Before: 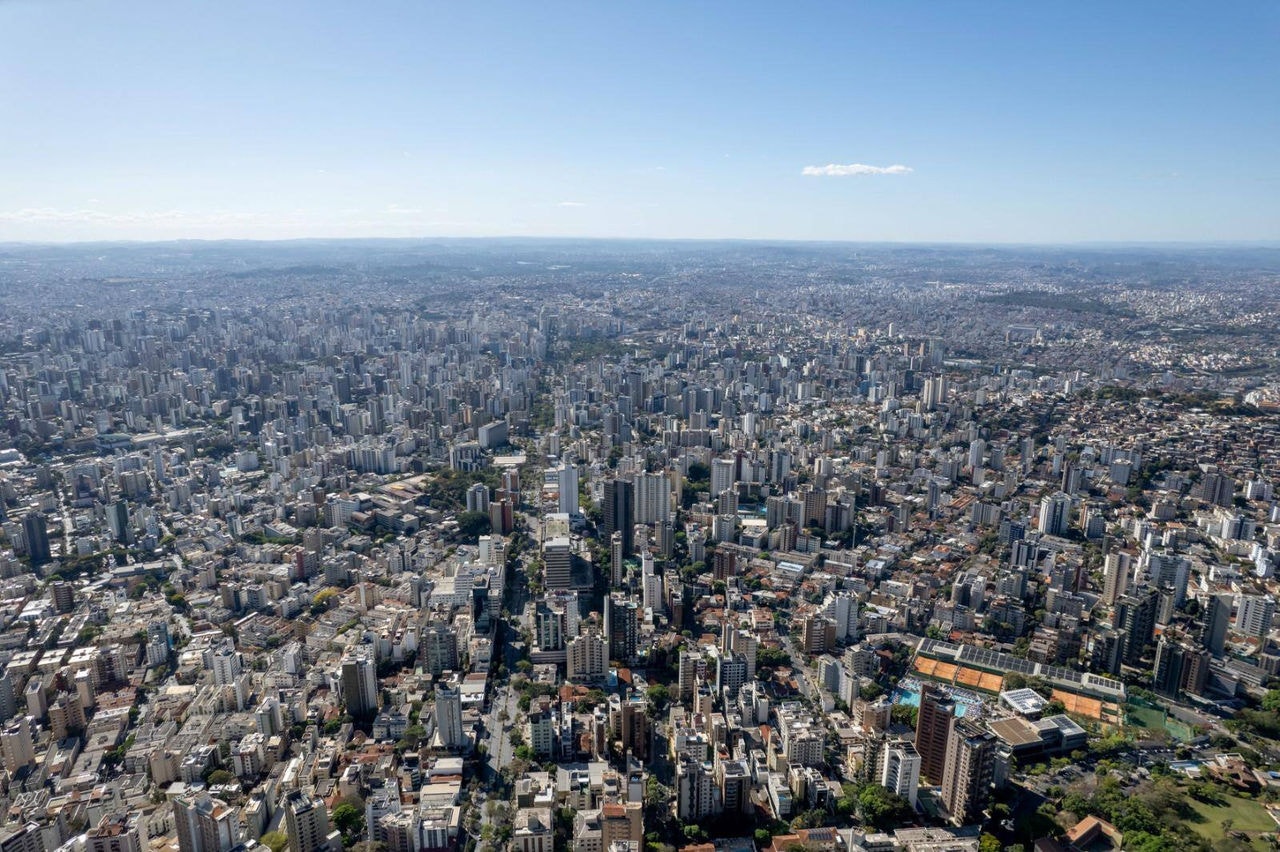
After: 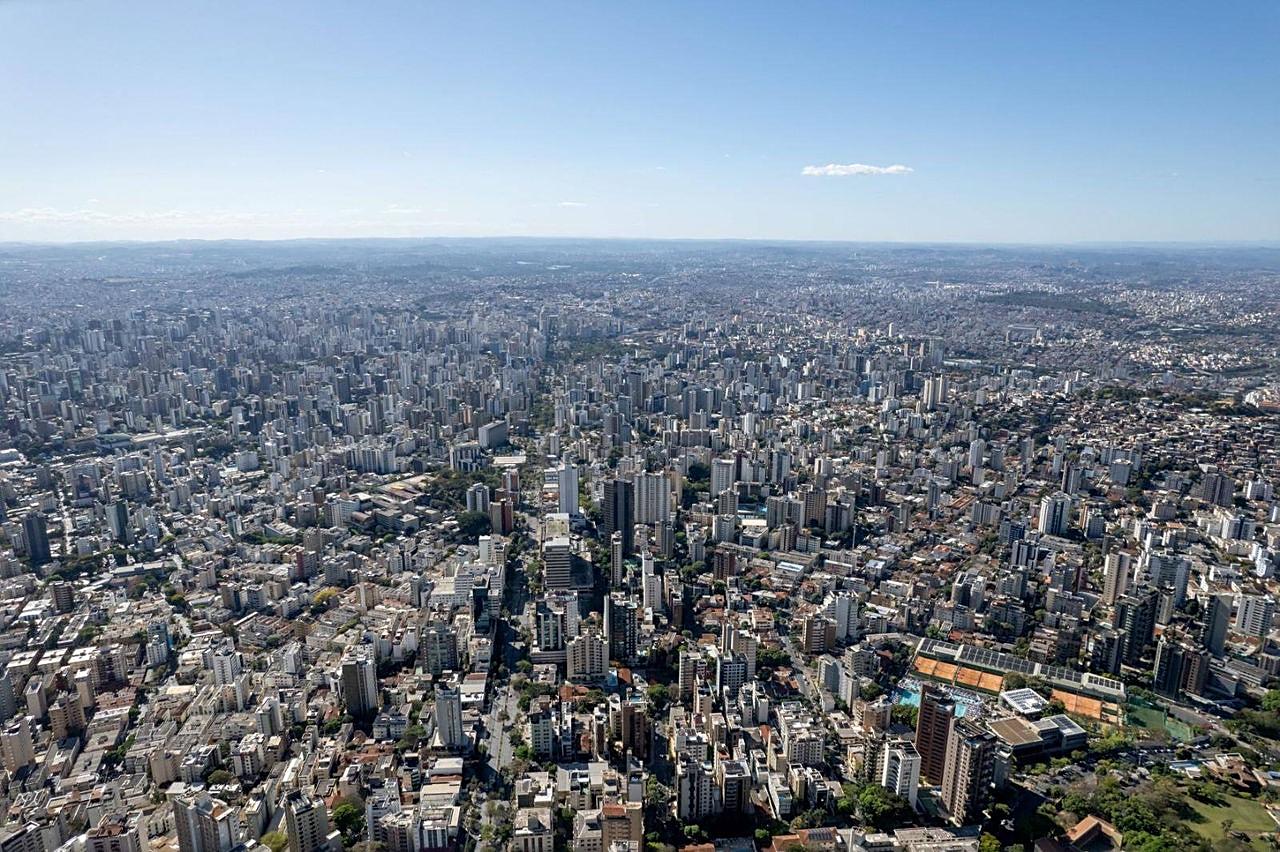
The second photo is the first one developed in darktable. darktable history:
sharpen: amount 0.492
